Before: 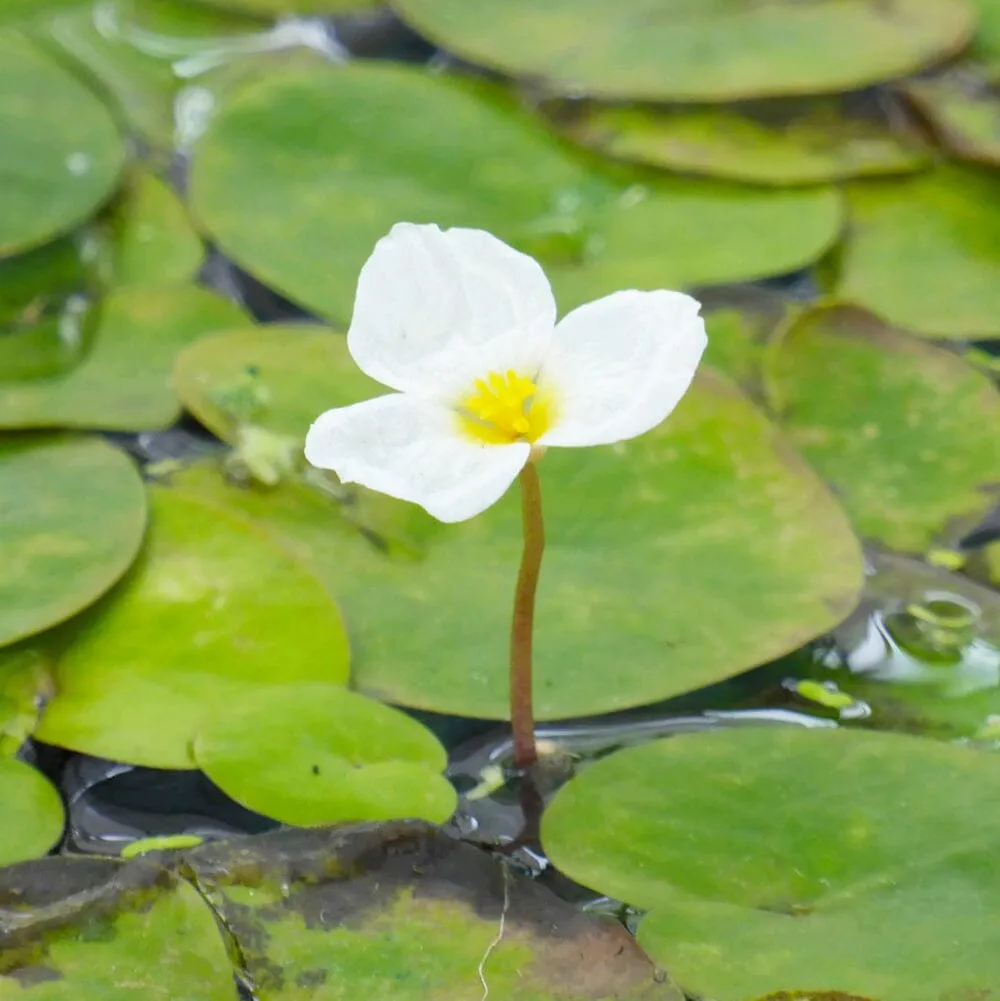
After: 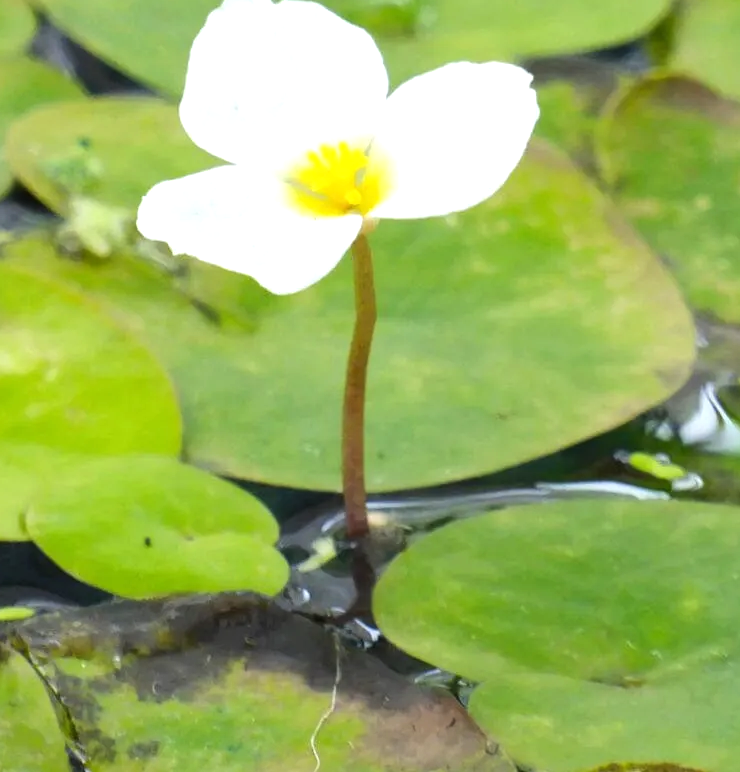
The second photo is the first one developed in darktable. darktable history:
tone equalizer: -8 EV -0.417 EV, -7 EV -0.389 EV, -6 EV -0.333 EV, -5 EV -0.222 EV, -3 EV 0.222 EV, -2 EV 0.333 EV, -1 EV 0.389 EV, +0 EV 0.417 EV, edges refinement/feathering 500, mask exposure compensation -1.57 EV, preserve details no
crop: left 16.871%, top 22.857%, right 9.116%
color zones: curves: ch0 [(0.068, 0.464) (0.25, 0.5) (0.48, 0.508) (0.75, 0.536) (0.886, 0.476) (0.967, 0.456)]; ch1 [(0.066, 0.456) (0.25, 0.5) (0.616, 0.508) (0.746, 0.56) (0.934, 0.444)]
